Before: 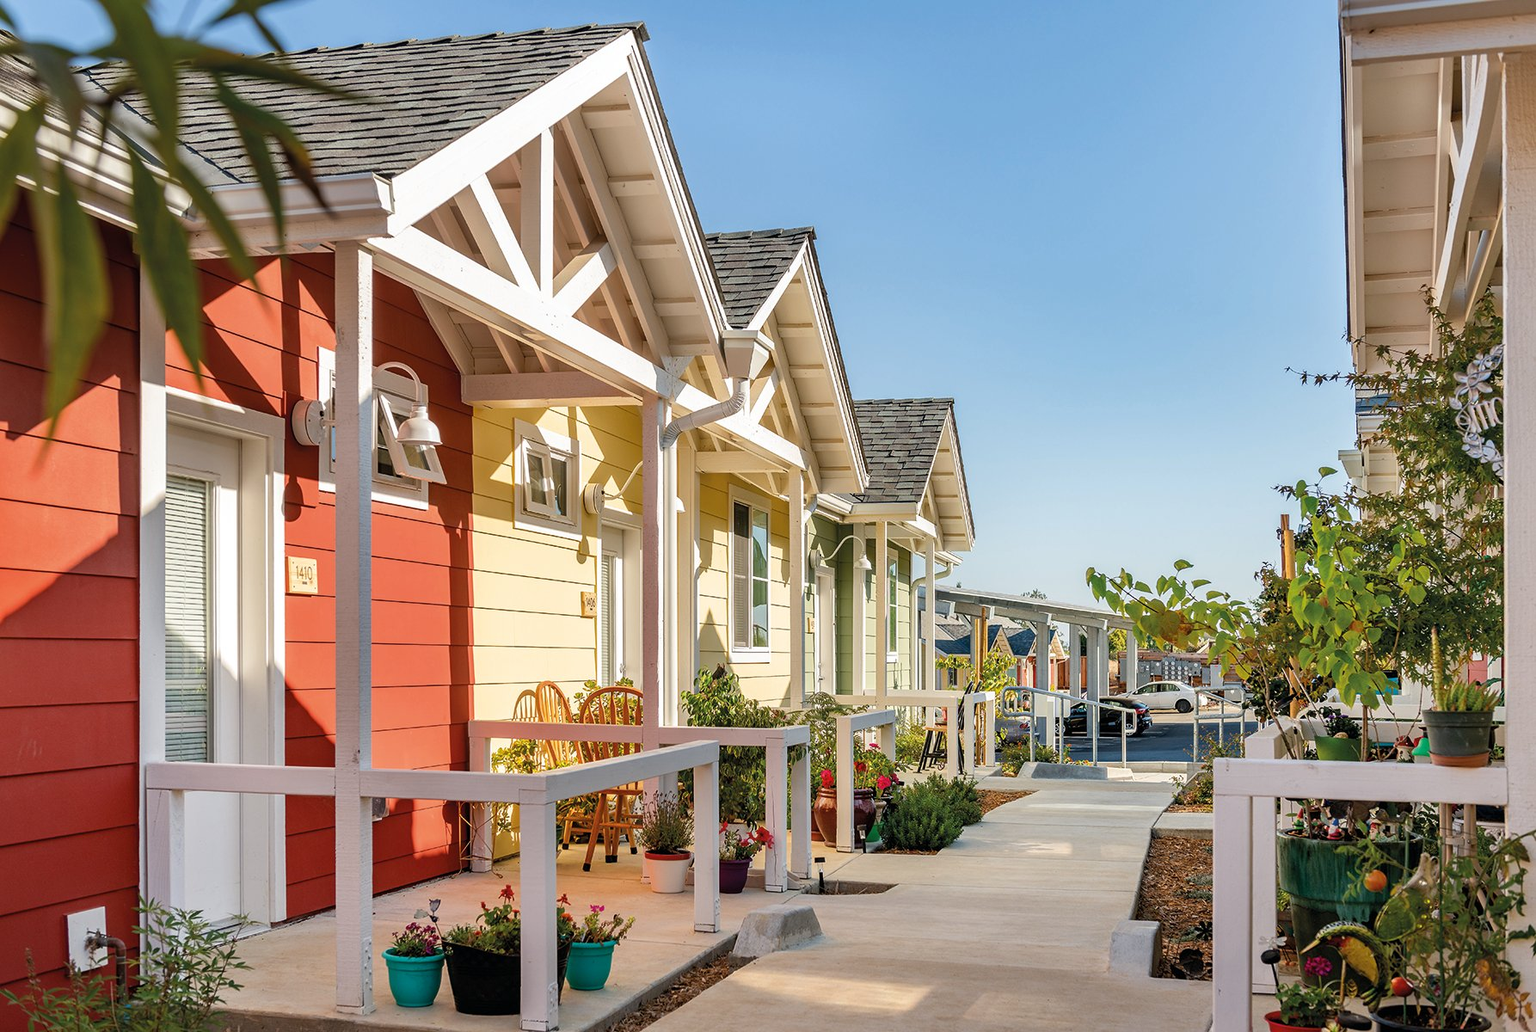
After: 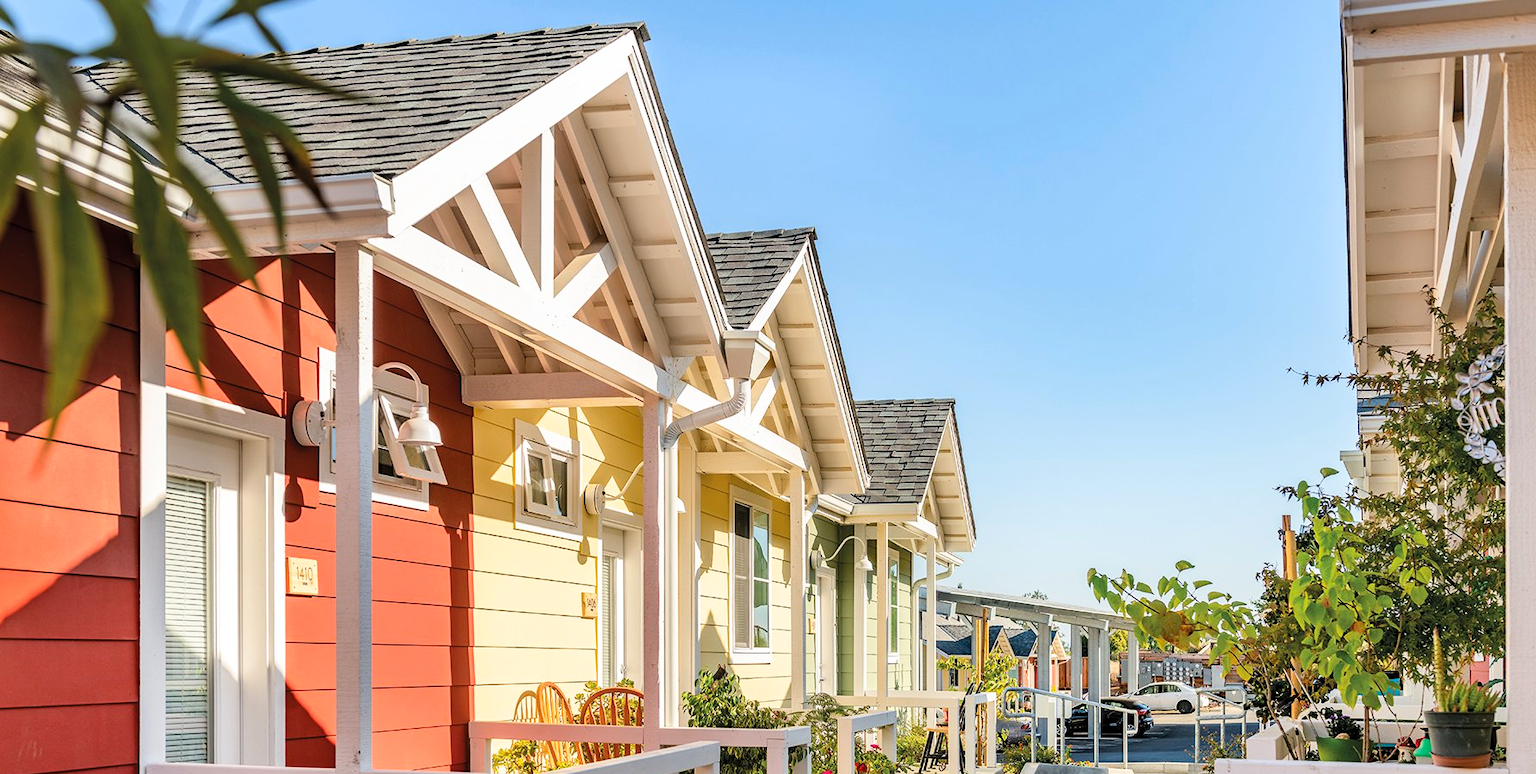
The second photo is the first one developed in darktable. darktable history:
crop: bottom 24.967%
tone curve: curves: ch0 [(0, 0) (0.004, 0.001) (0.133, 0.112) (0.325, 0.362) (0.832, 0.893) (1, 1)], color space Lab, linked channels, preserve colors none
